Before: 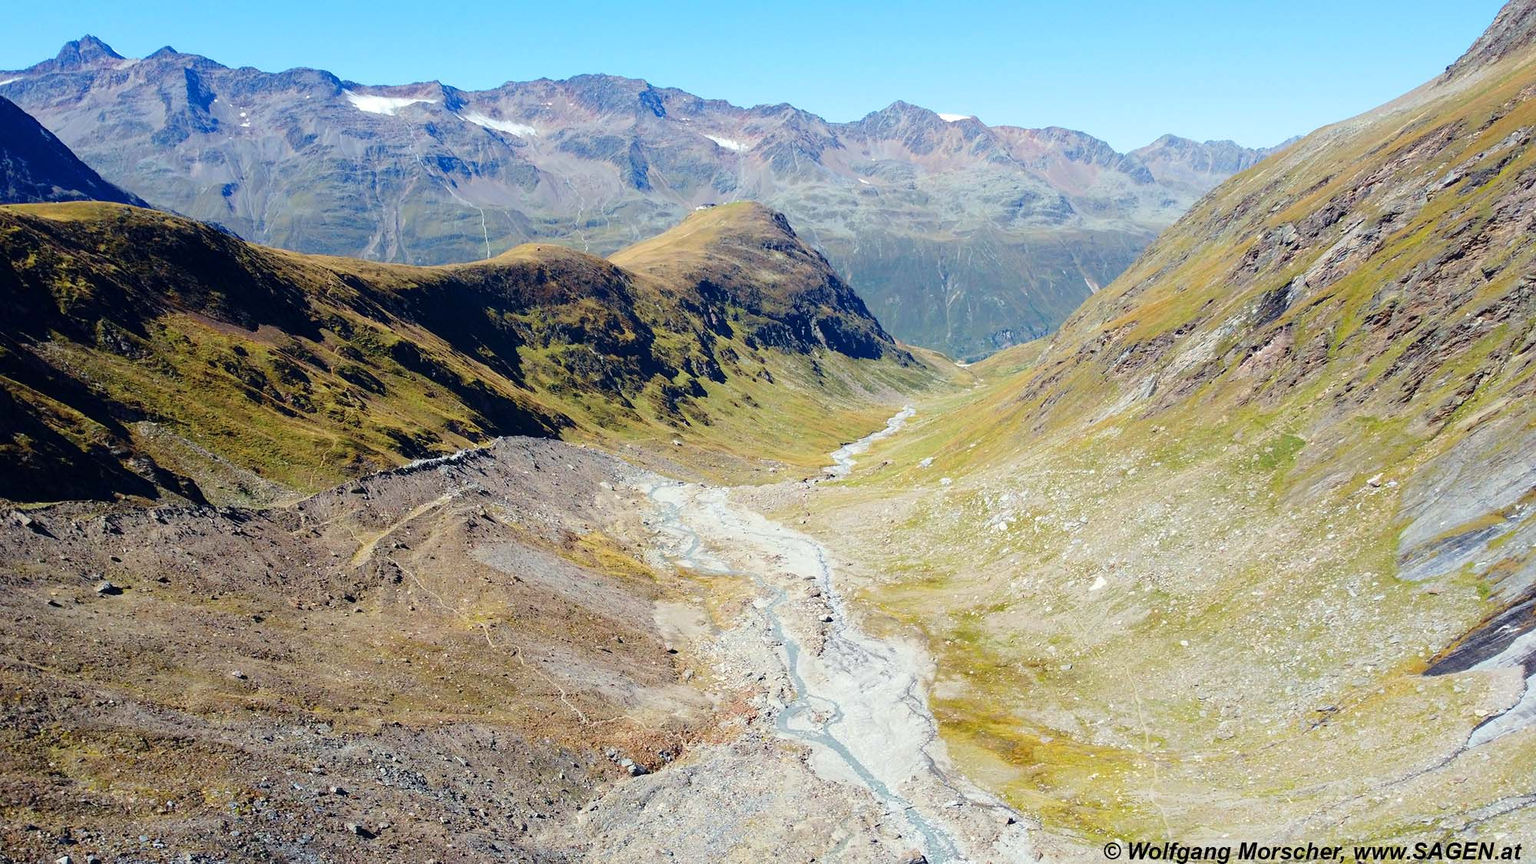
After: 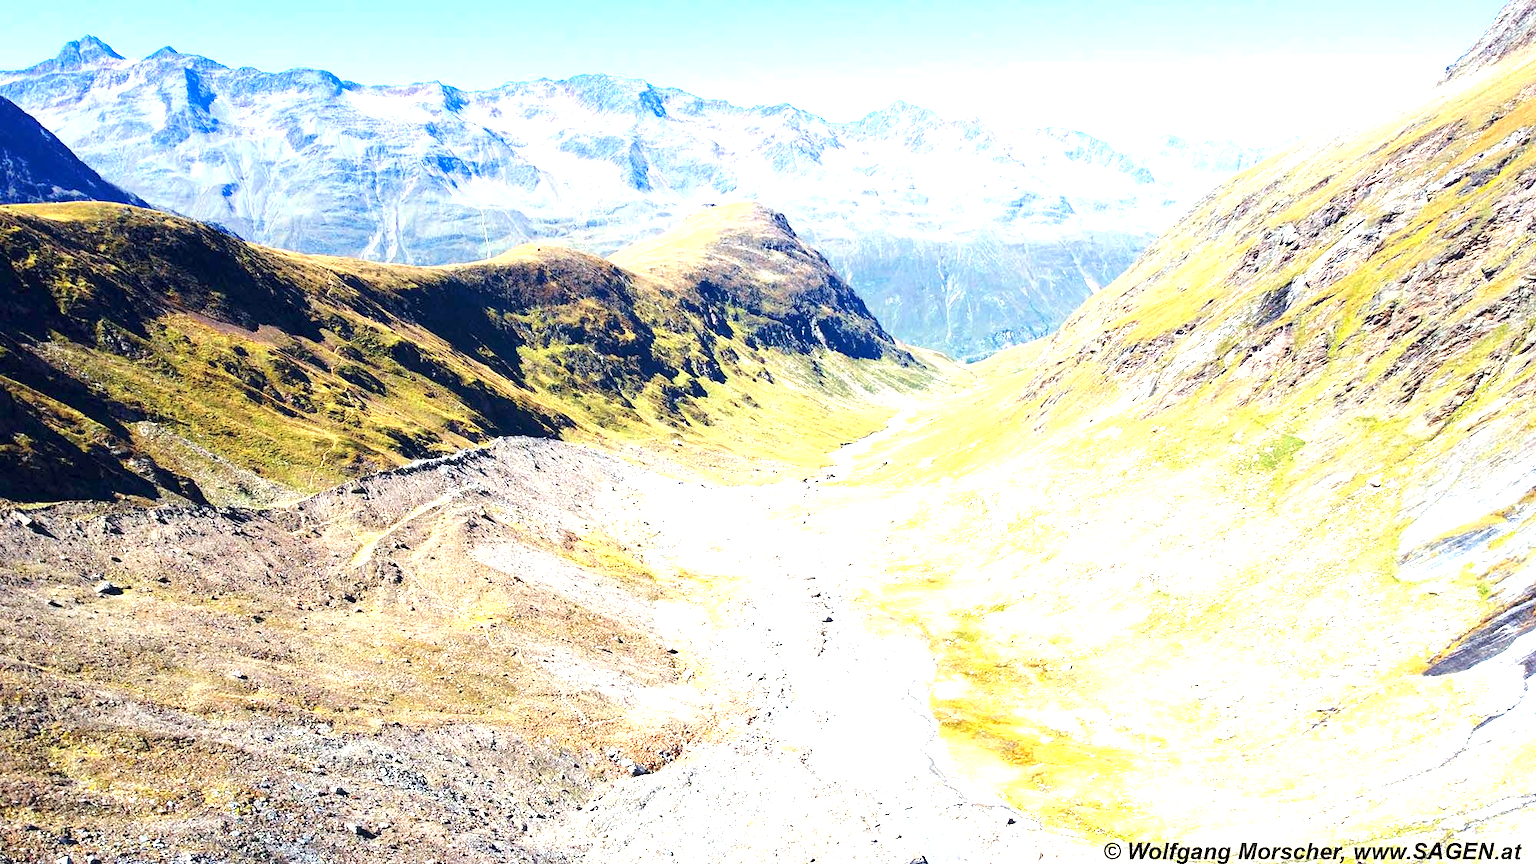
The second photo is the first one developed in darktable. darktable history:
local contrast: highlights 100%, shadows 100%, detail 120%, midtone range 0.2
exposure: black level correction 0, exposure 1.5 EV, compensate highlight preservation false
